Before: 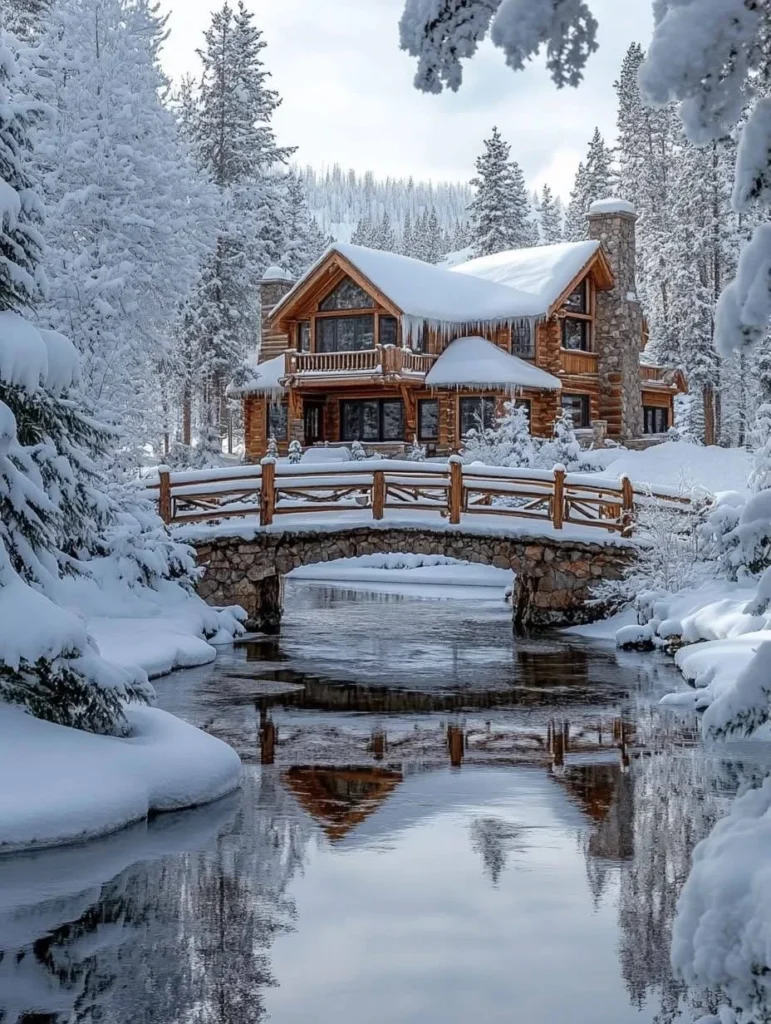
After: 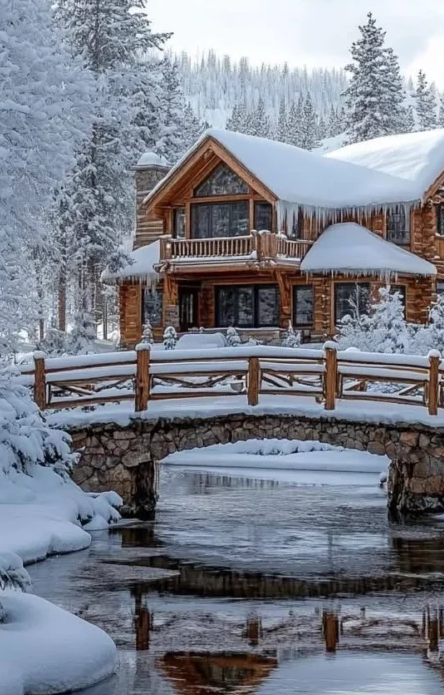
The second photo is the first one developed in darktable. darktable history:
crop: left 16.237%, top 11.21%, right 26.072%, bottom 20.832%
